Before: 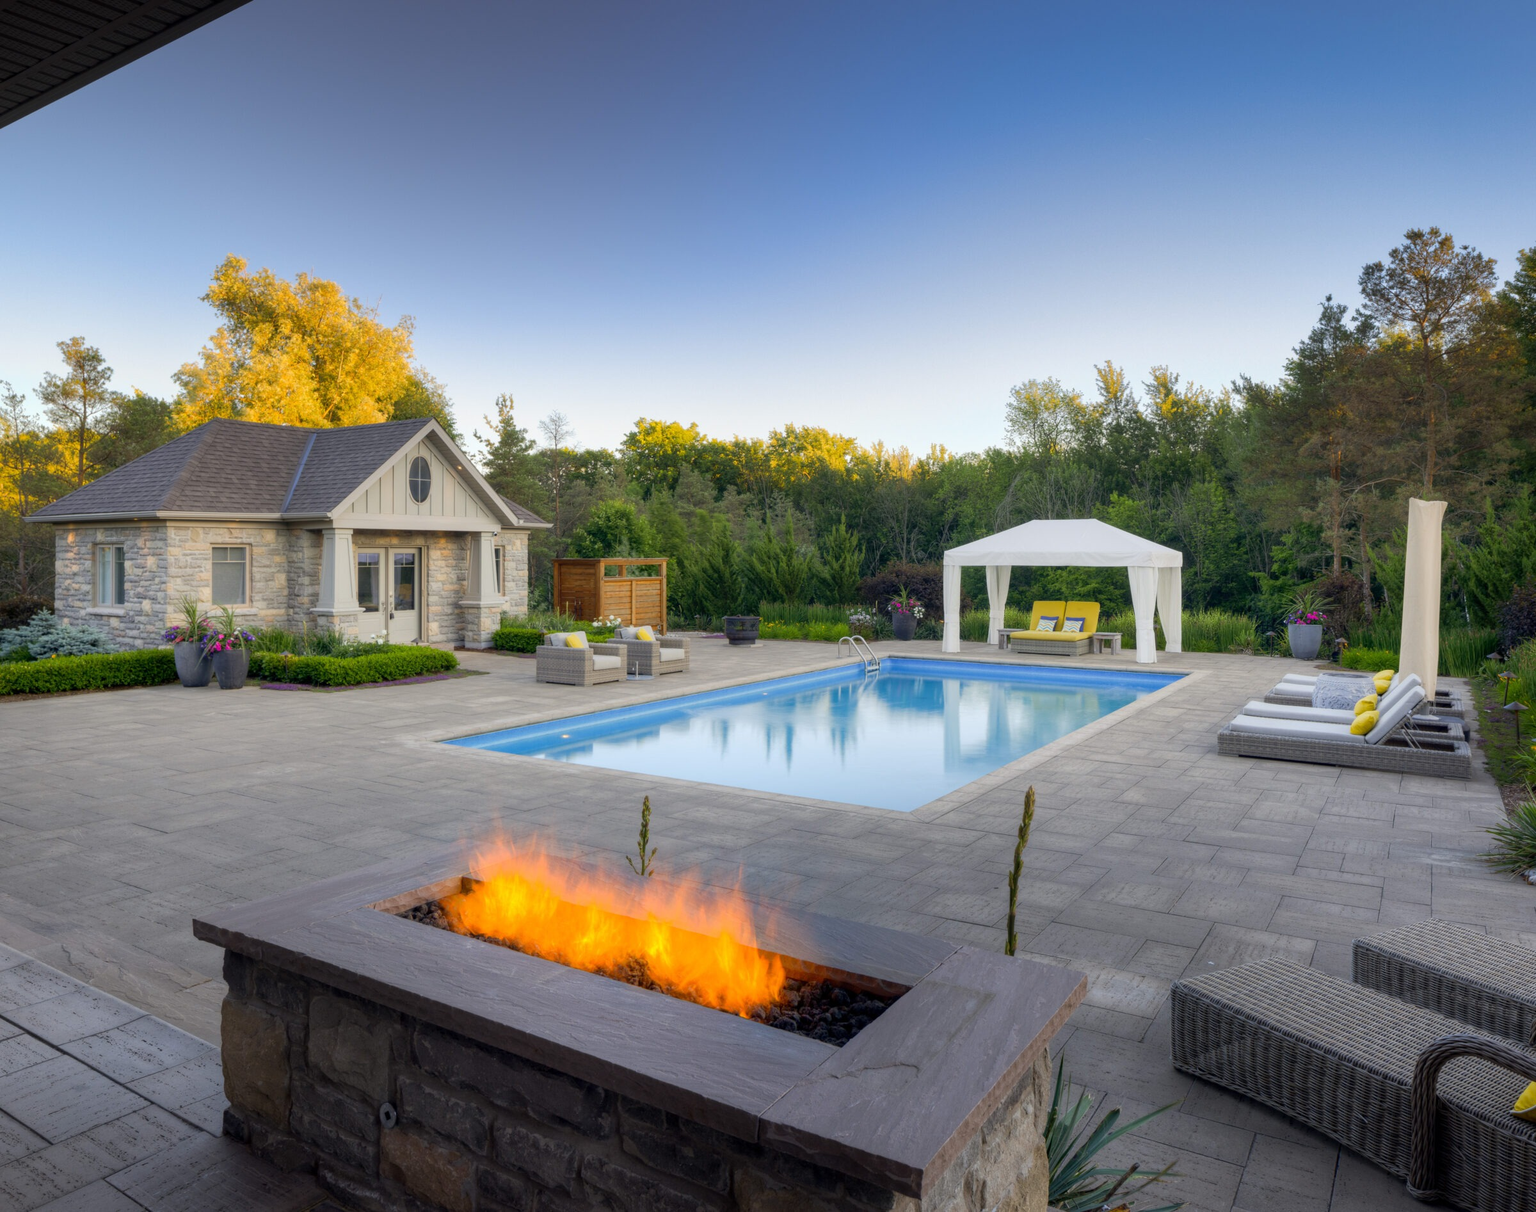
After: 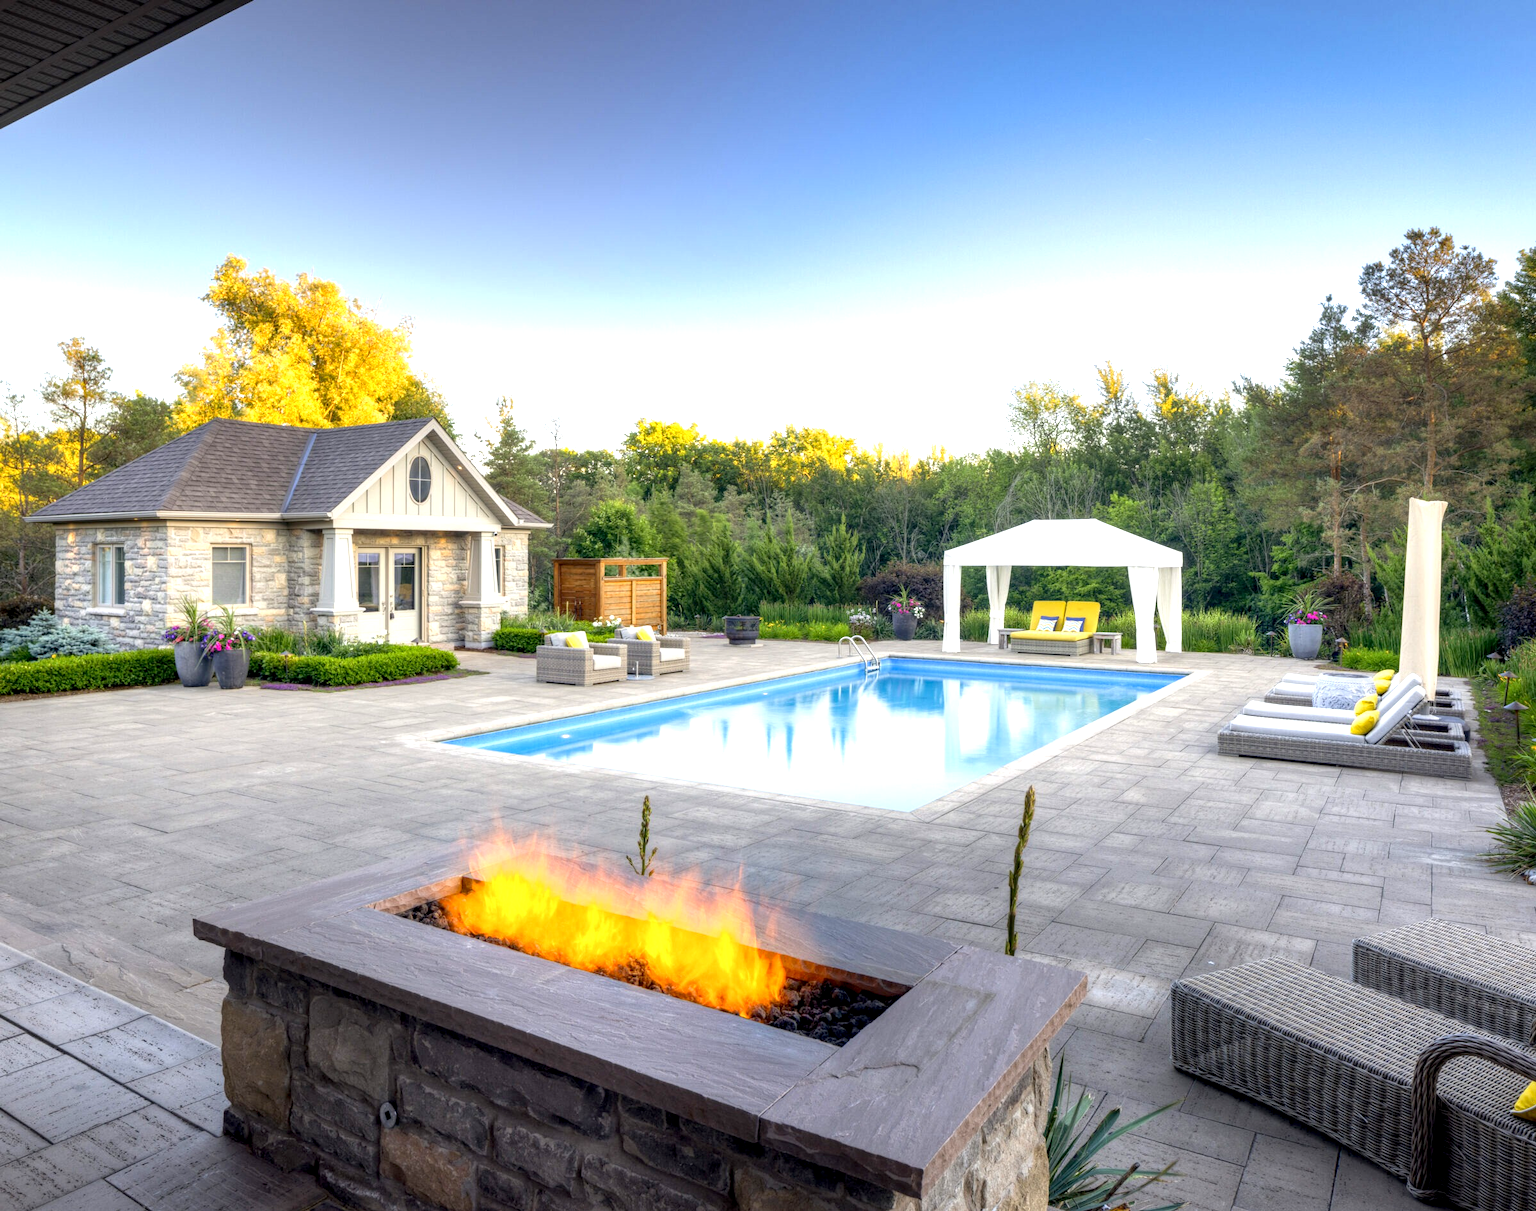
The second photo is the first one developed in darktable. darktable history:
exposure: black level correction 0.002, exposure 1 EV, compensate highlight preservation false
local contrast: detail 130%
